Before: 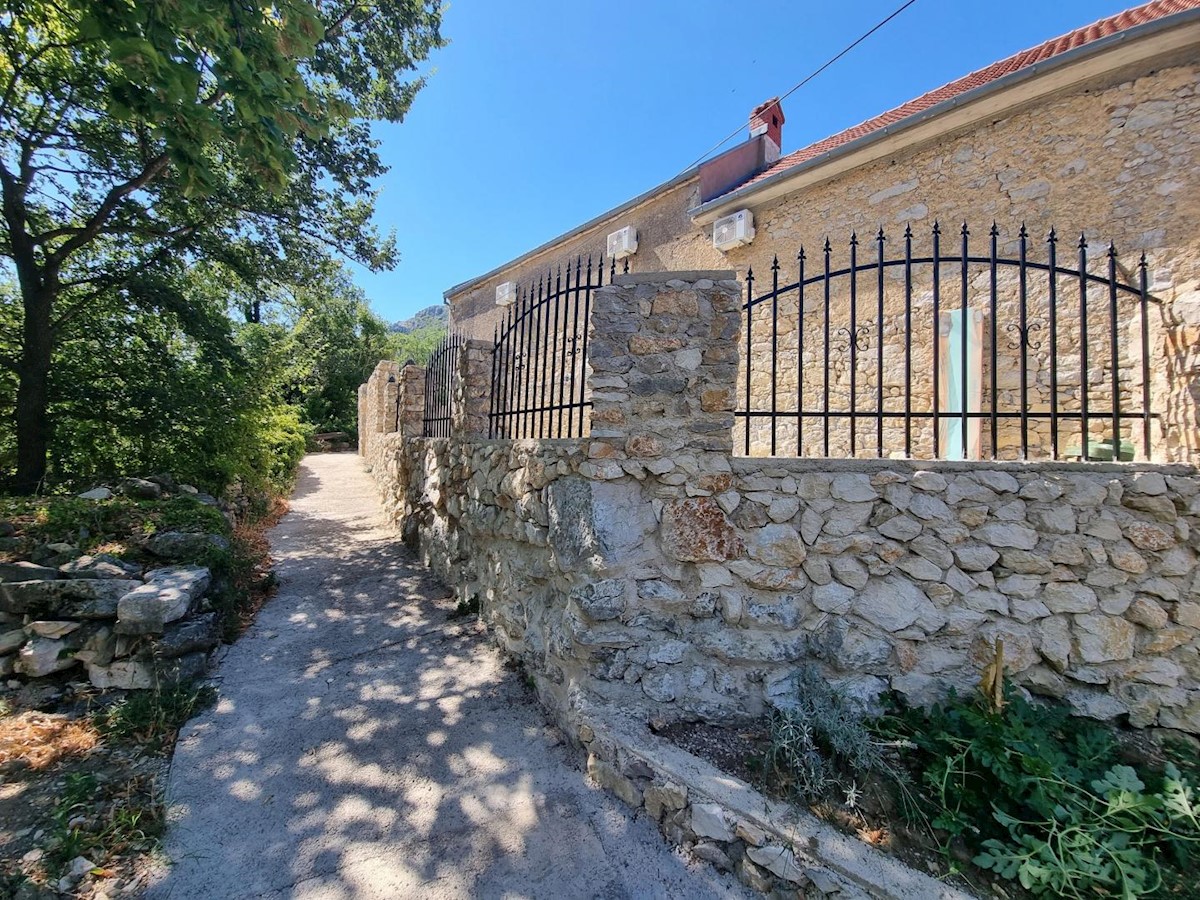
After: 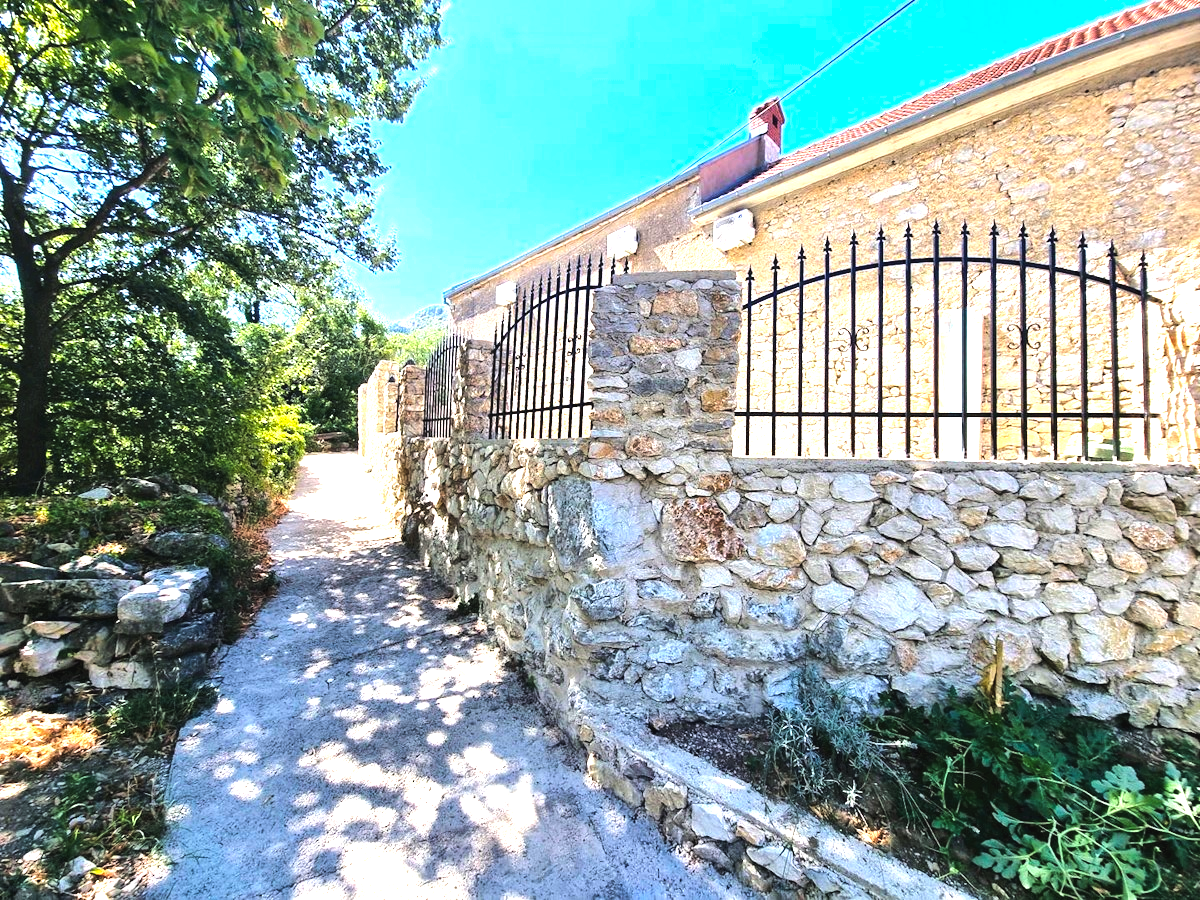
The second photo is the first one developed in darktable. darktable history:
white balance: red 1, blue 1
exposure: exposure 1 EV, compensate highlight preservation false
color balance rgb: global offset › luminance 0.71%, perceptual saturation grading › global saturation -11.5%, perceptual brilliance grading › highlights 17.77%, perceptual brilliance grading › mid-tones 31.71%, perceptual brilliance grading › shadows -31.01%, global vibrance 50%
